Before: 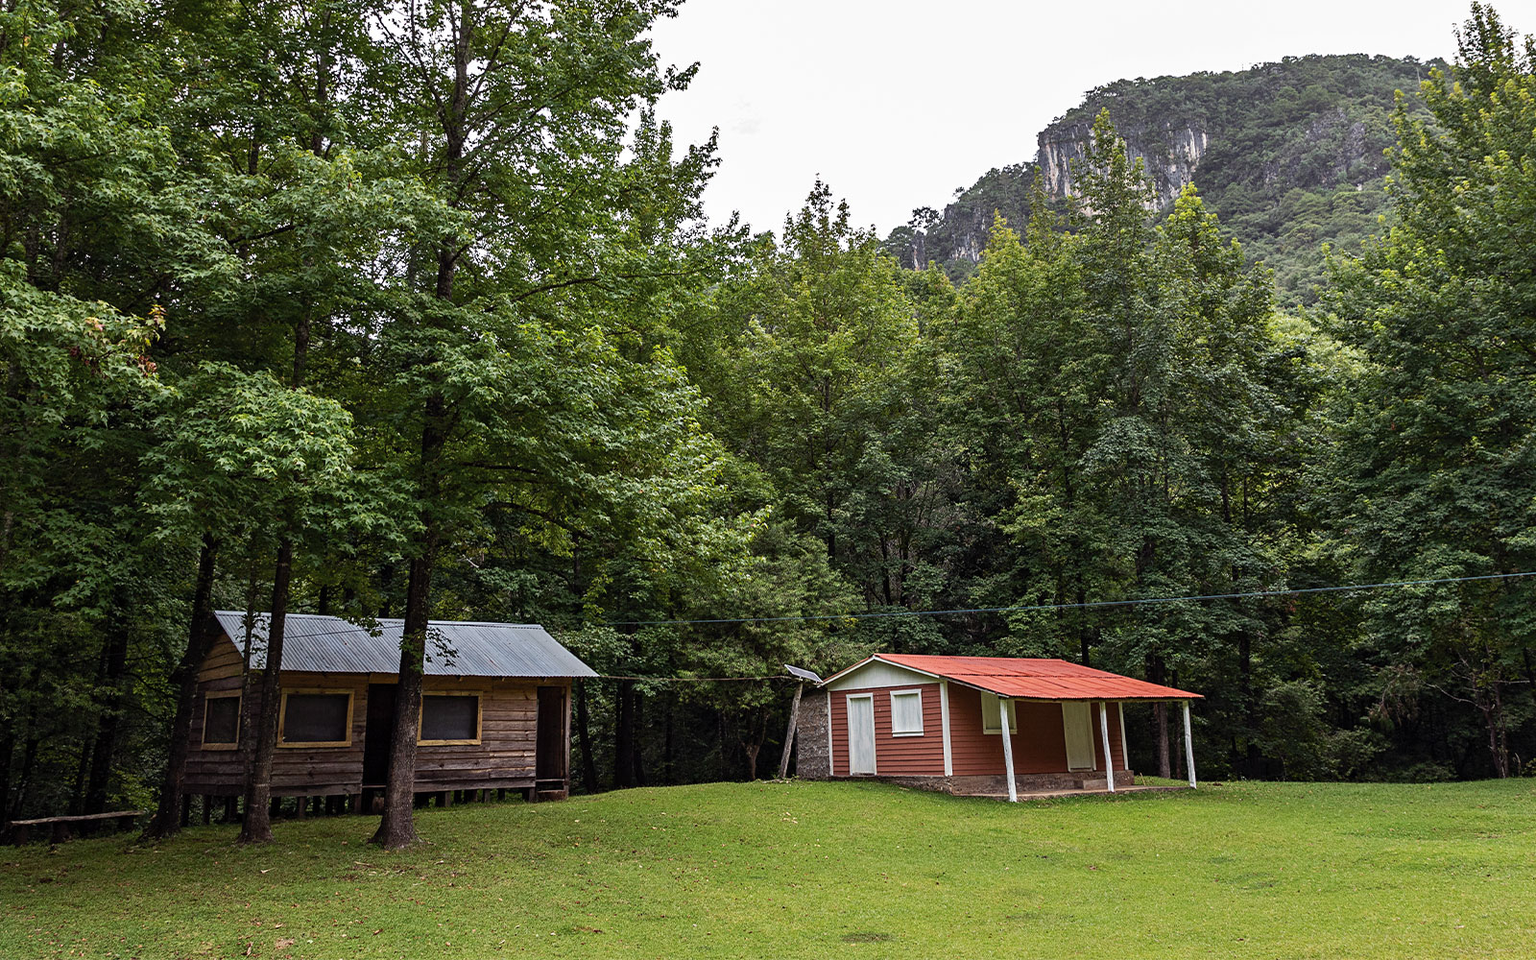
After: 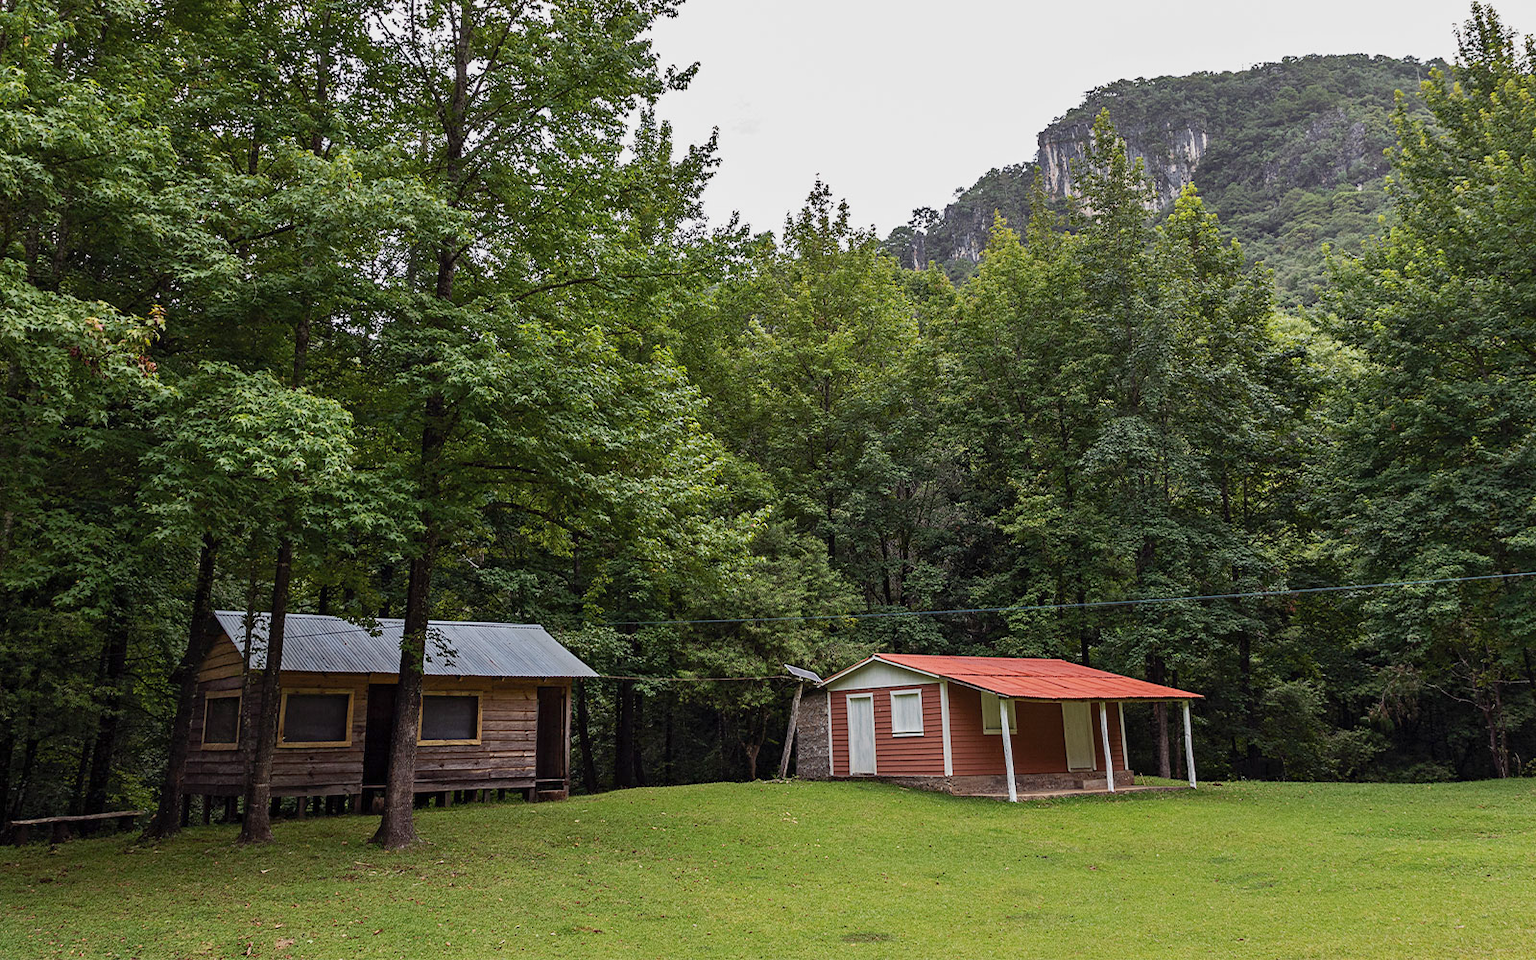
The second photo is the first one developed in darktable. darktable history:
color balance rgb: contrast -10%
